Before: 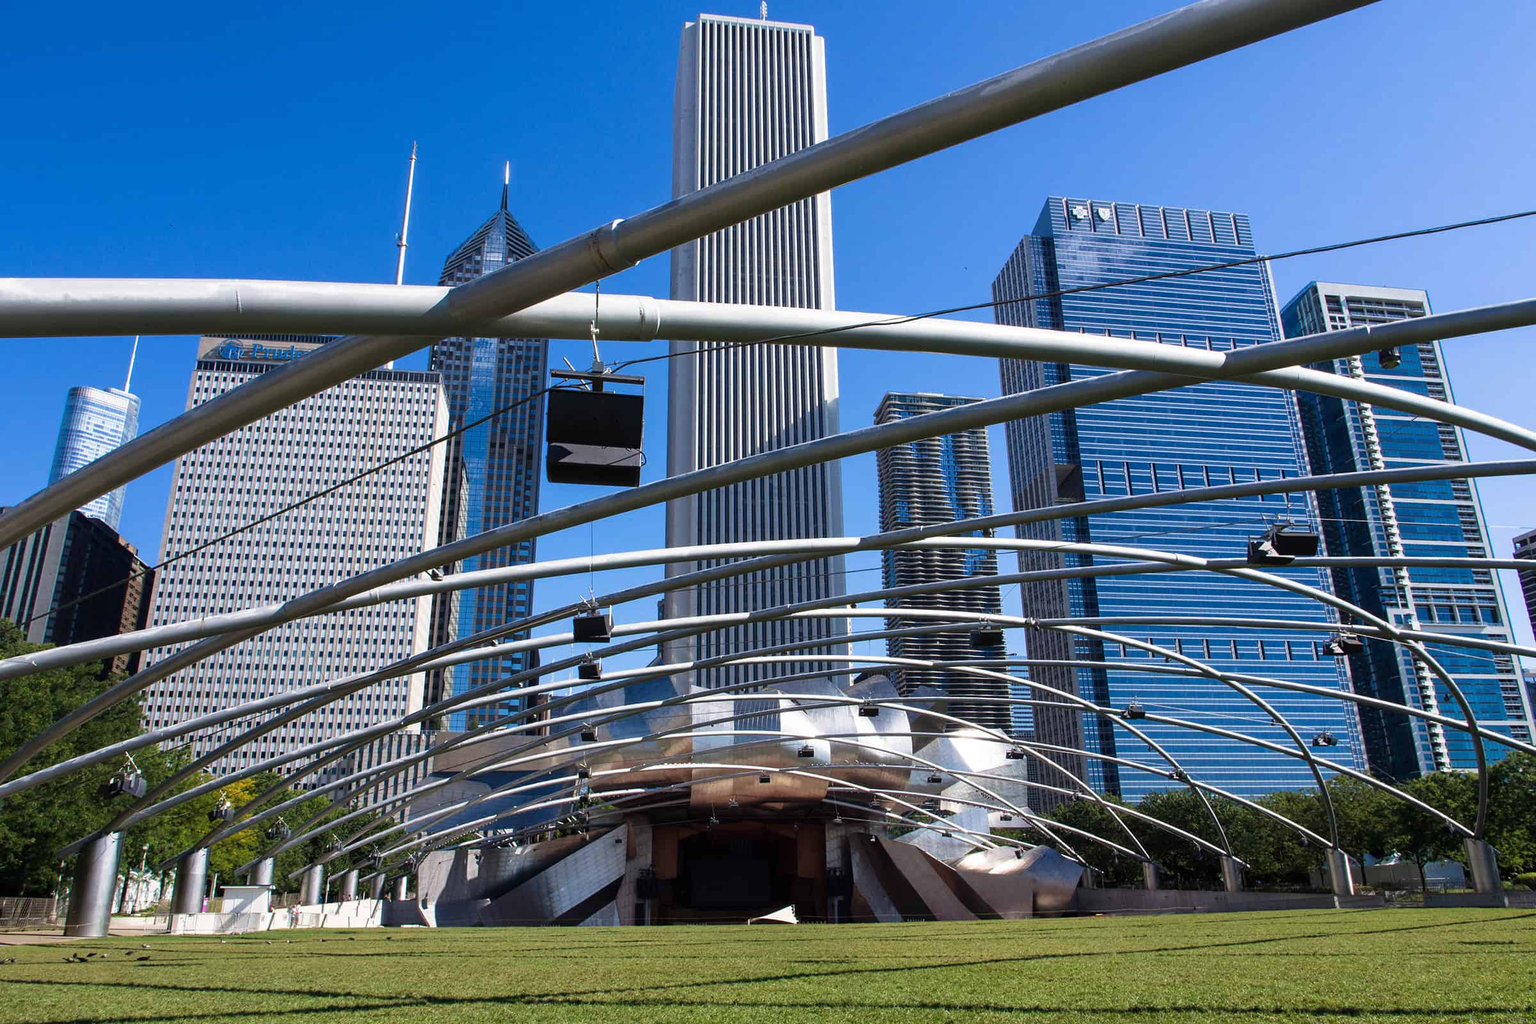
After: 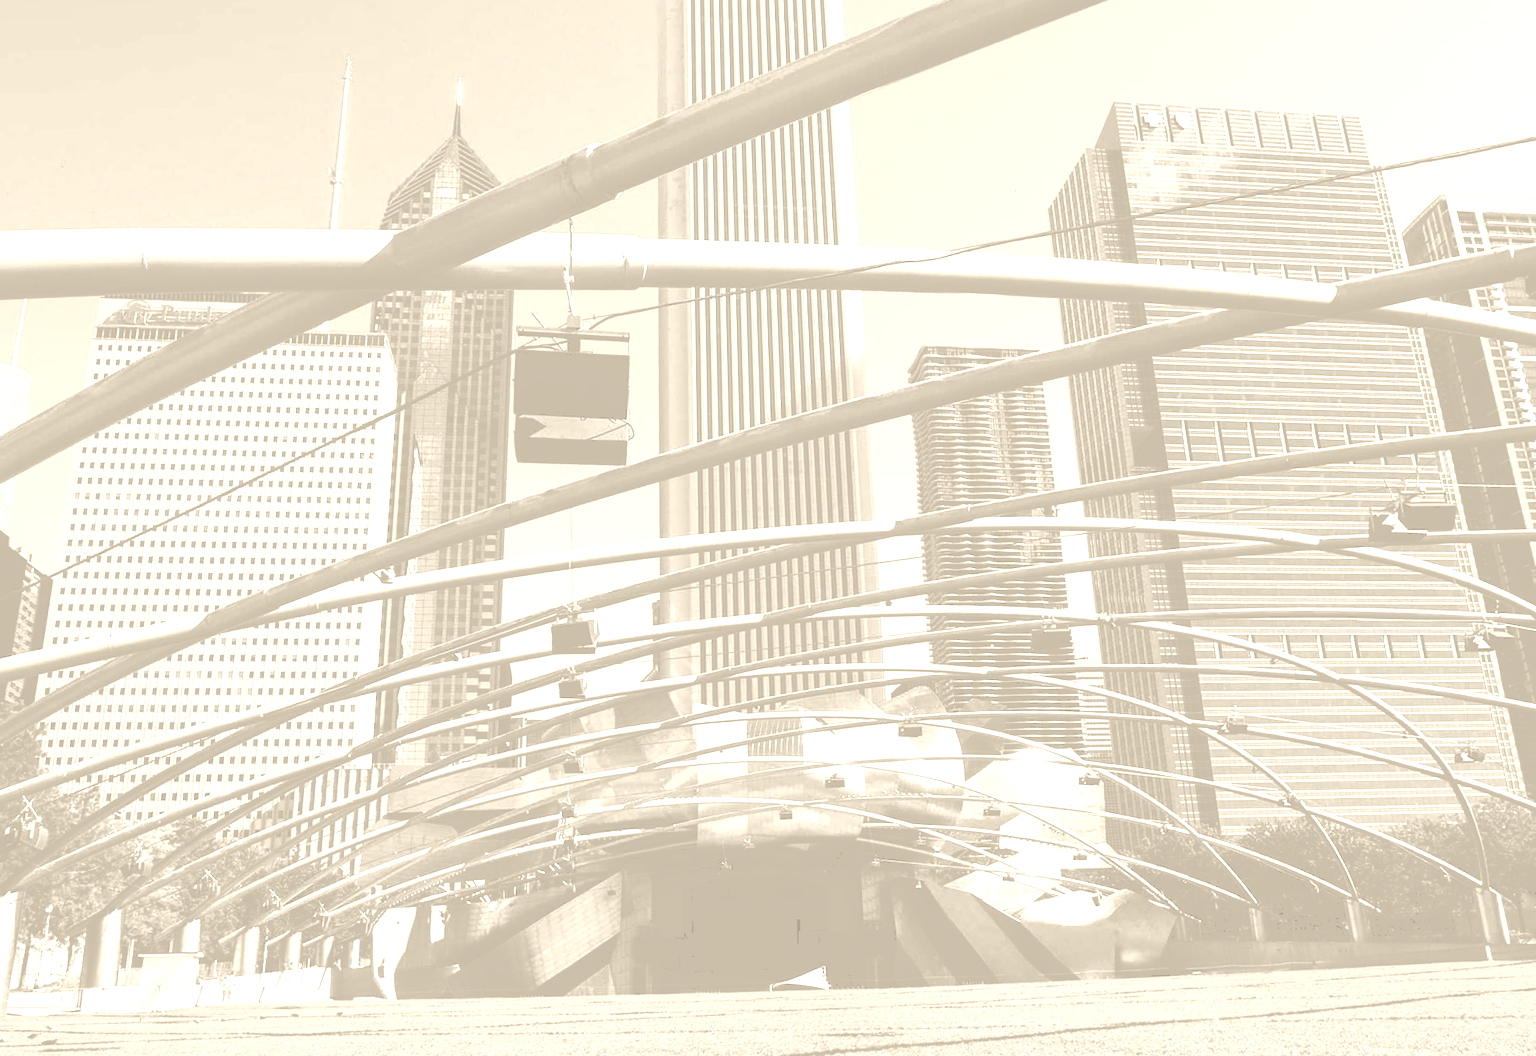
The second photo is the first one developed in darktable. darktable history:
tone curve: curves: ch0 [(0, 0) (0.003, 0.174) (0.011, 0.178) (0.025, 0.182) (0.044, 0.185) (0.069, 0.191) (0.1, 0.194) (0.136, 0.199) (0.177, 0.219) (0.224, 0.246) (0.277, 0.284) (0.335, 0.35) (0.399, 0.43) (0.468, 0.539) (0.543, 0.637) (0.623, 0.711) (0.709, 0.799) (0.801, 0.865) (0.898, 0.914) (1, 1)], preserve colors none
crop: left 6.446%, top 8.188%, right 9.538%, bottom 3.548%
rotate and perspective: rotation -1.32°, lens shift (horizontal) -0.031, crop left 0.015, crop right 0.985, crop top 0.047, crop bottom 0.982
colorize: hue 36°, saturation 71%, lightness 80.79%
